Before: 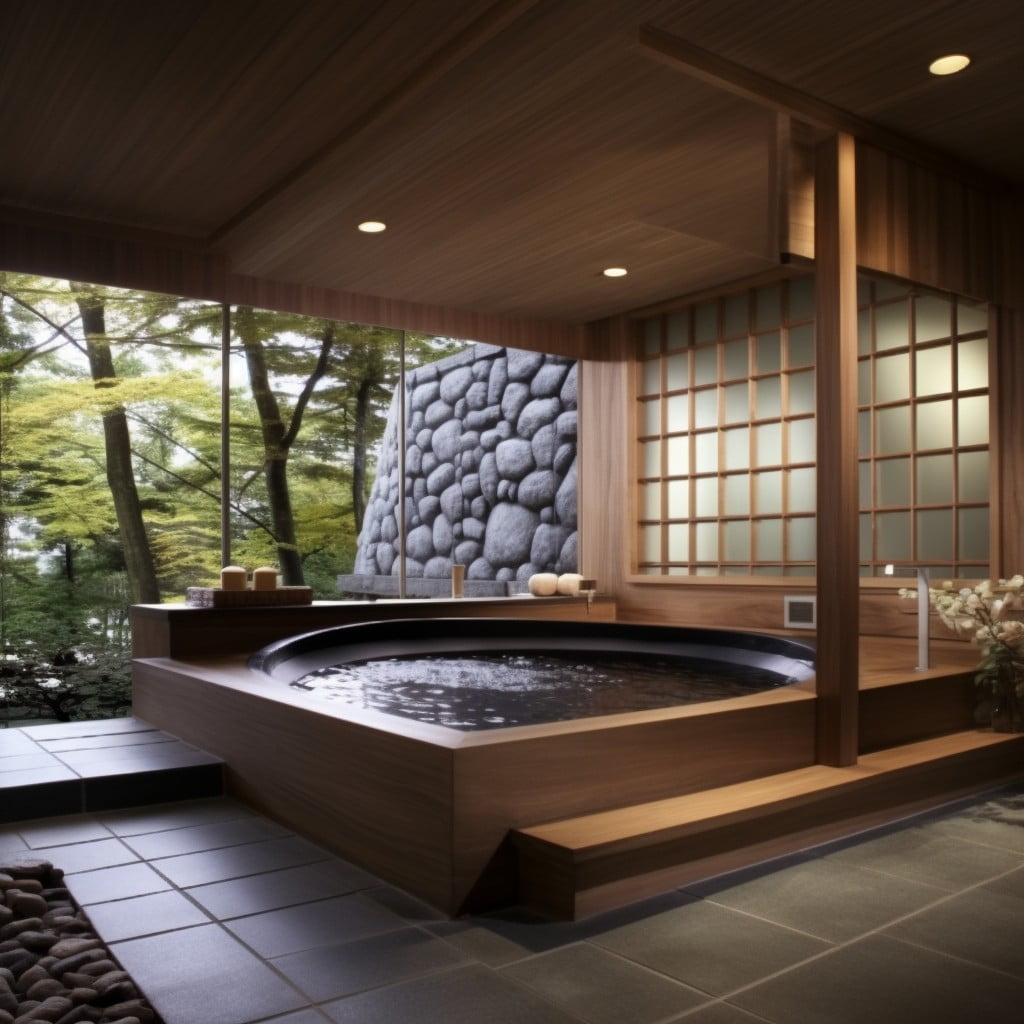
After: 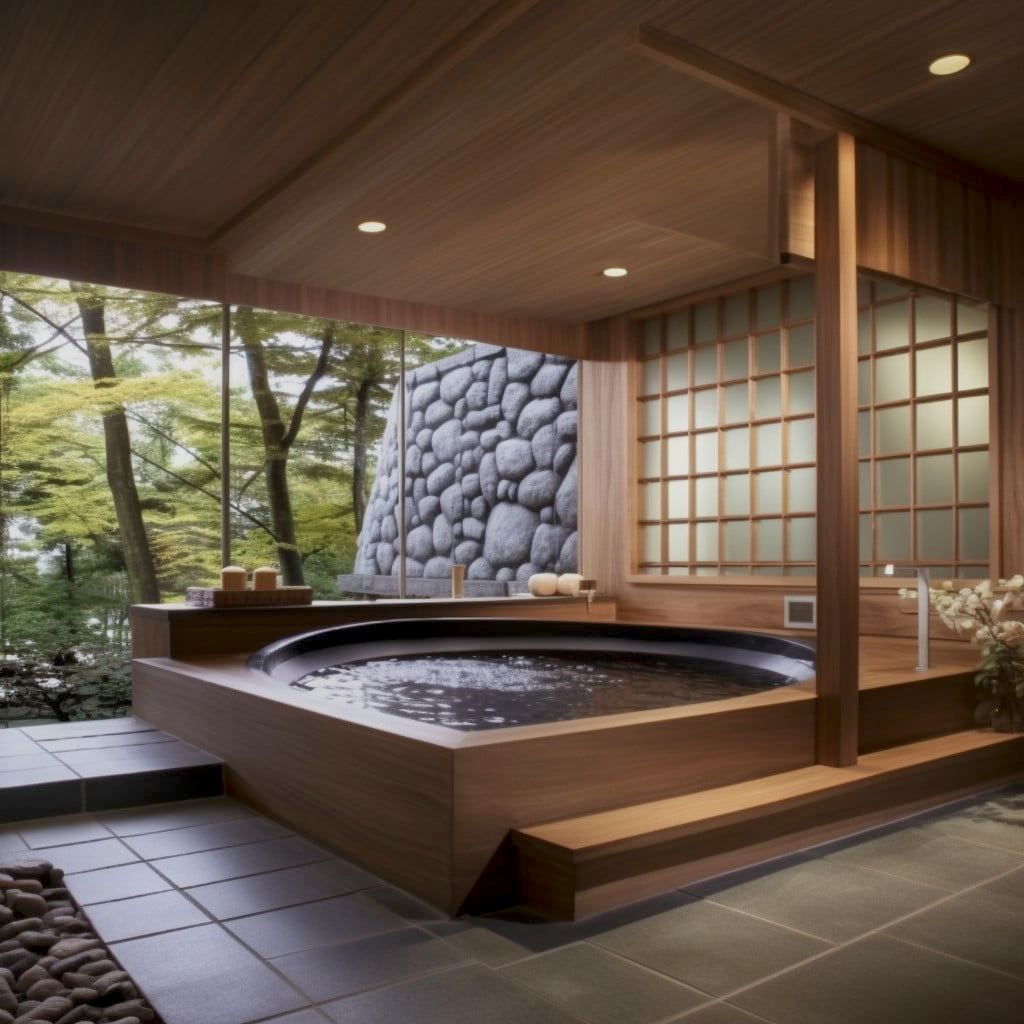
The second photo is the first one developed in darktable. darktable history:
local contrast: detail 140%
color balance rgb: contrast -30%
